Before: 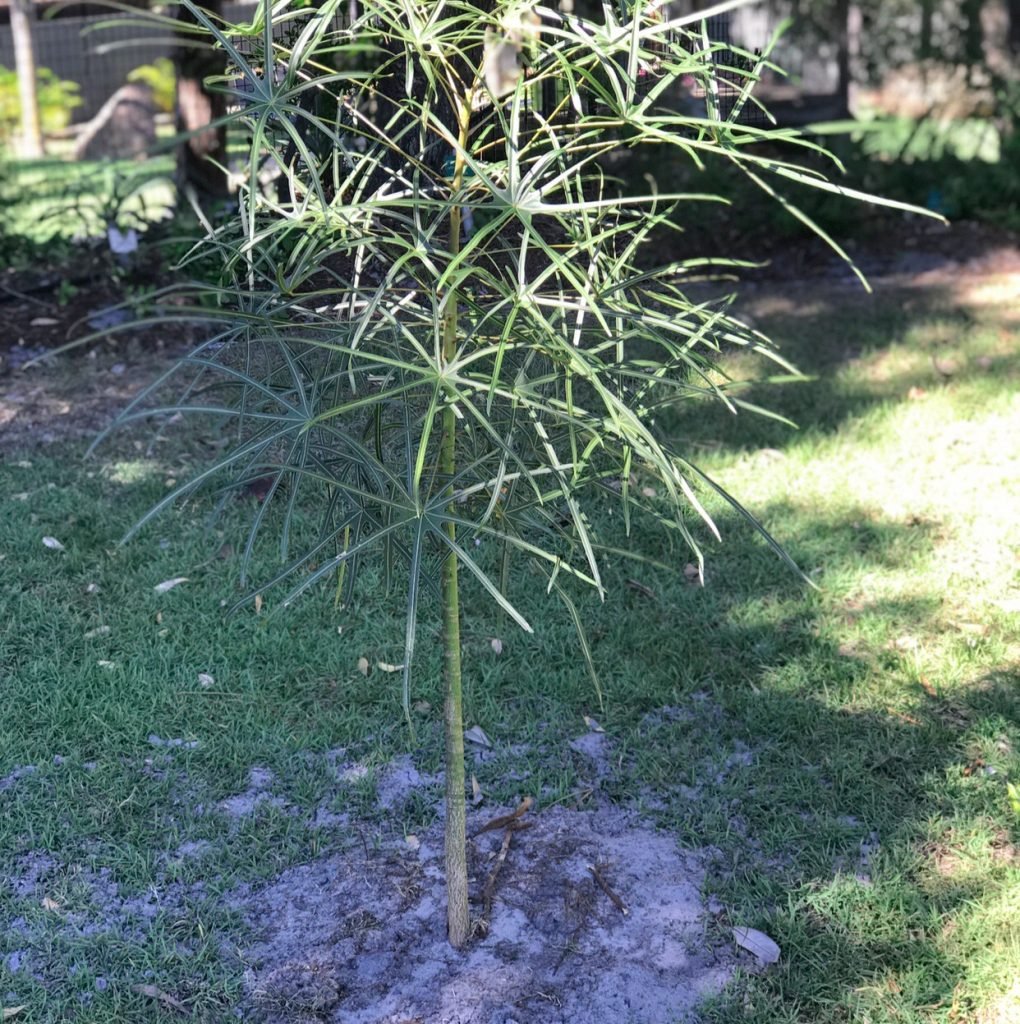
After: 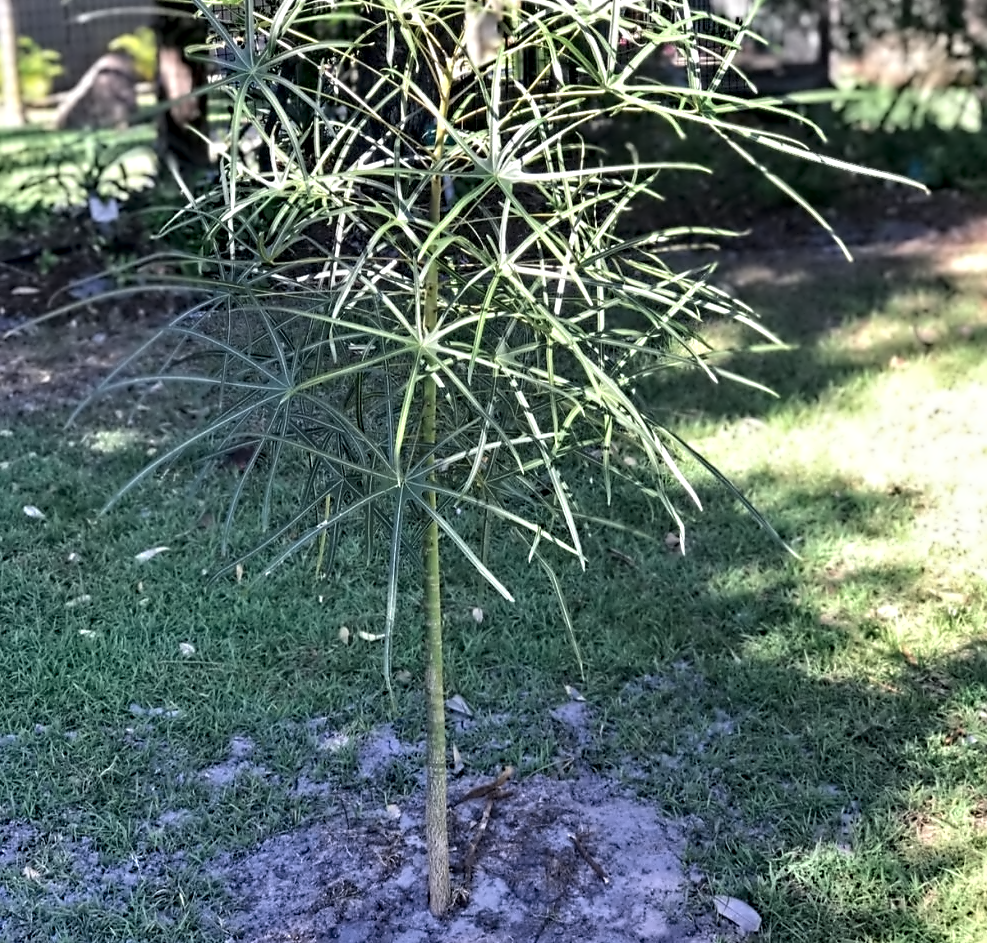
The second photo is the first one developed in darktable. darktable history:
crop: left 1.93%, top 3.054%, right 1.142%, bottom 4.85%
contrast equalizer: octaves 7, y [[0.5, 0.542, 0.583, 0.625, 0.667, 0.708], [0.5 ×6], [0.5 ×6], [0, 0.033, 0.067, 0.1, 0.133, 0.167], [0, 0.05, 0.1, 0.15, 0.2, 0.25]]
